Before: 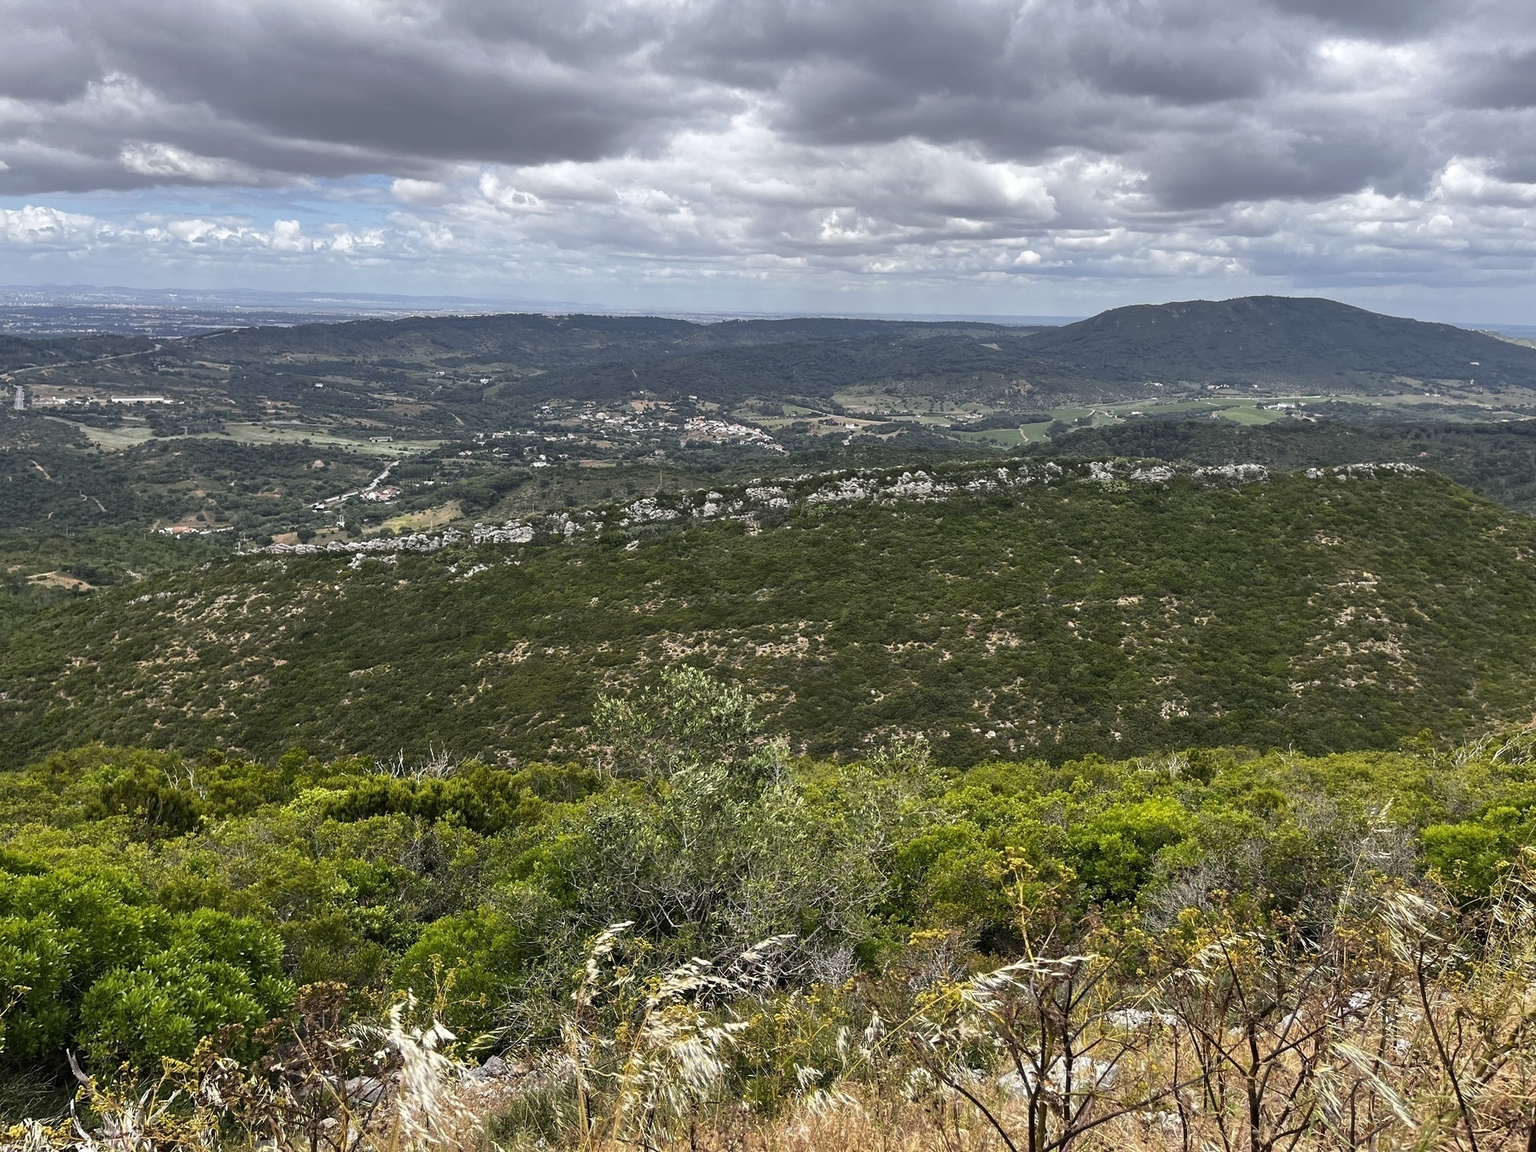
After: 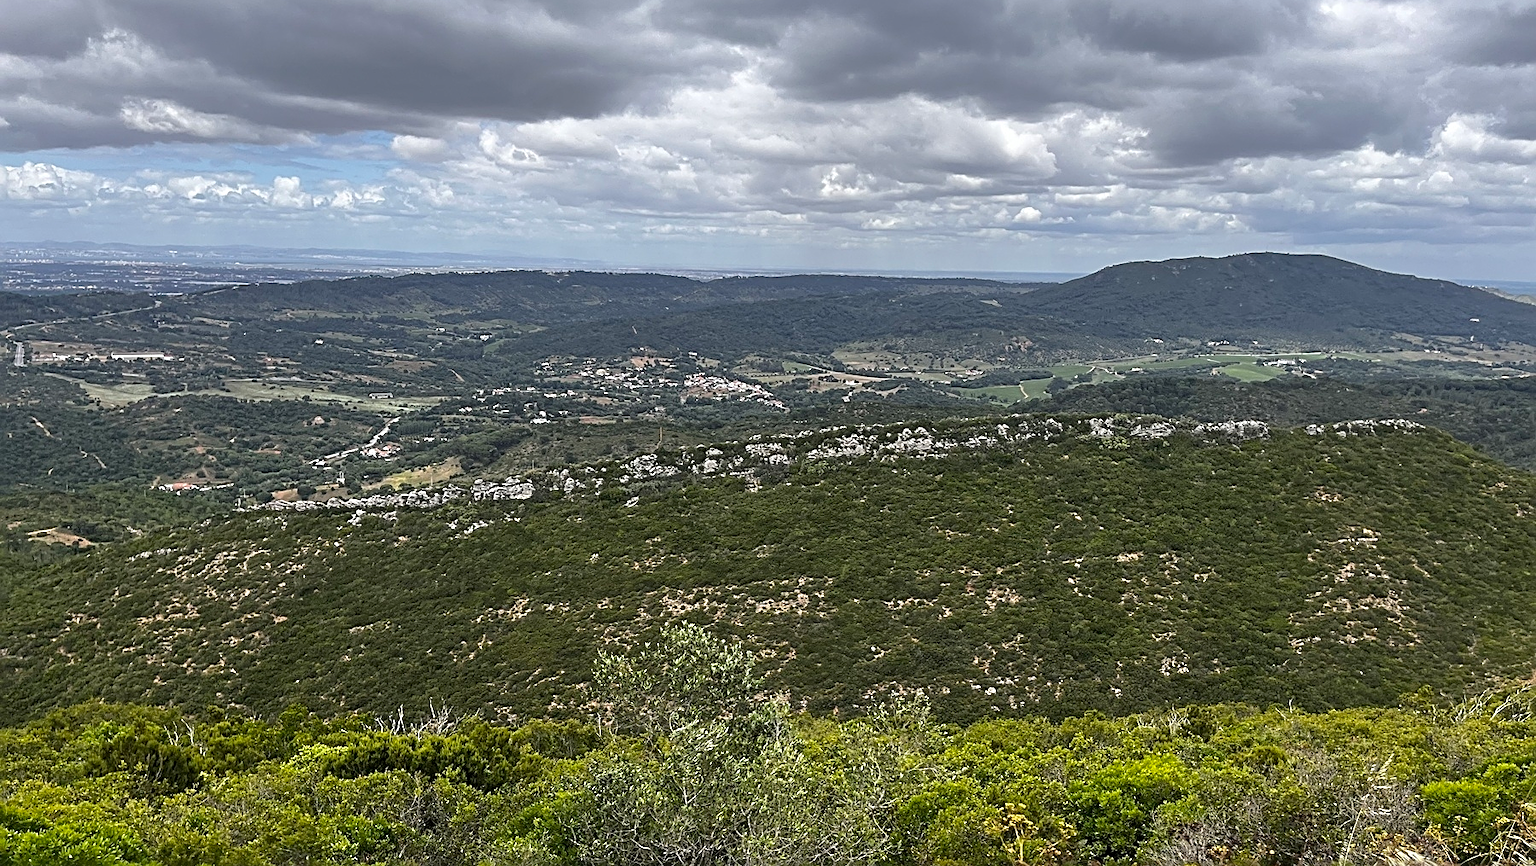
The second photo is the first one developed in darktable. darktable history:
crop: top 3.829%, bottom 20.936%
sharpen: radius 2.707, amount 0.657
